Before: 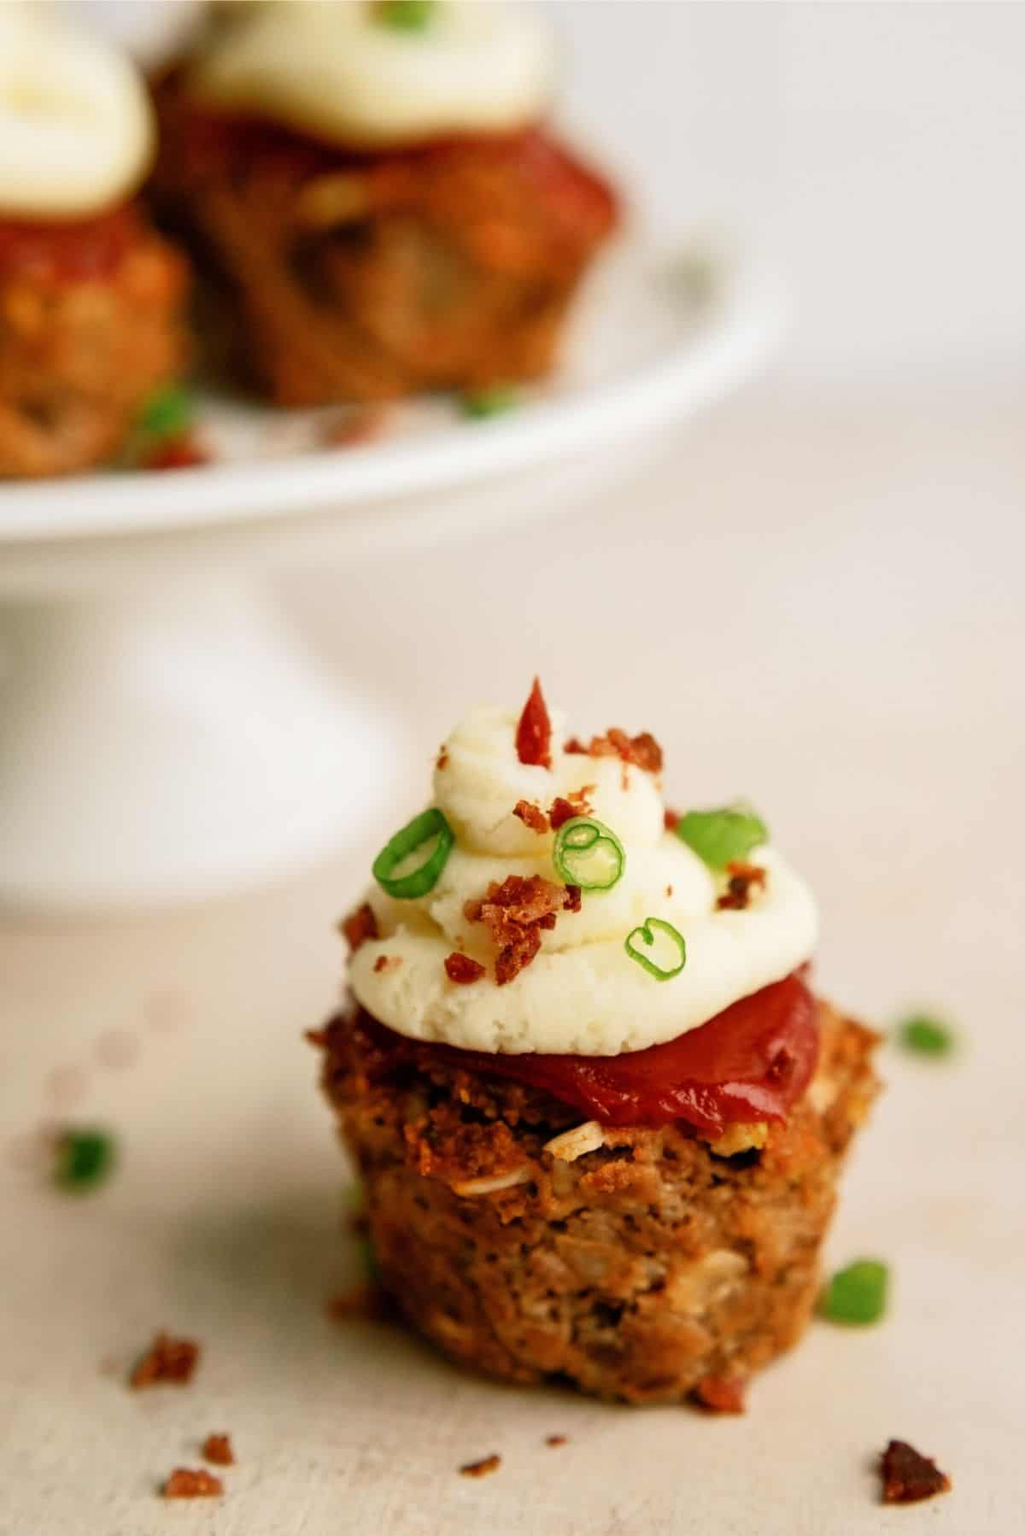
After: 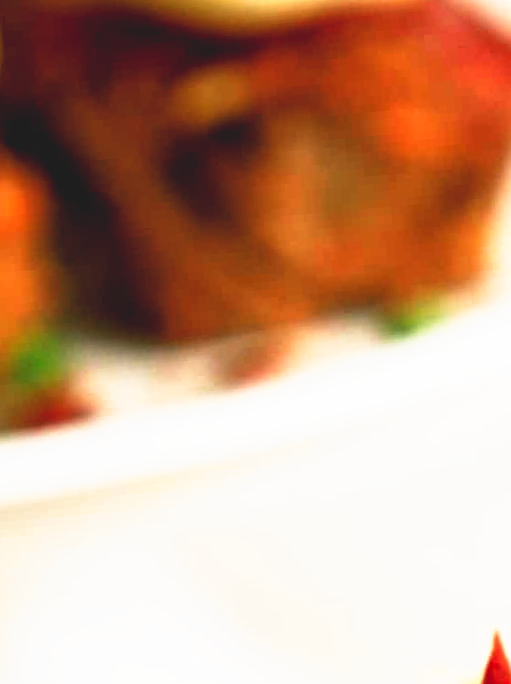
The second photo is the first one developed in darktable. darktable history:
crop and rotate: left 10.817%, top 0.062%, right 47.194%, bottom 53.626%
tone curve: curves: ch0 [(0, 0) (0.003, 0.116) (0.011, 0.116) (0.025, 0.113) (0.044, 0.114) (0.069, 0.118) (0.1, 0.137) (0.136, 0.171) (0.177, 0.213) (0.224, 0.259) (0.277, 0.316) (0.335, 0.381) (0.399, 0.458) (0.468, 0.548) (0.543, 0.654) (0.623, 0.775) (0.709, 0.895) (0.801, 0.972) (0.898, 0.991) (1, 1)], preserve colors none
rotate and perspective: rotation -5°, crop left 0.05, crop right 0.952, crop top 0.11, crop bottom 0.89
